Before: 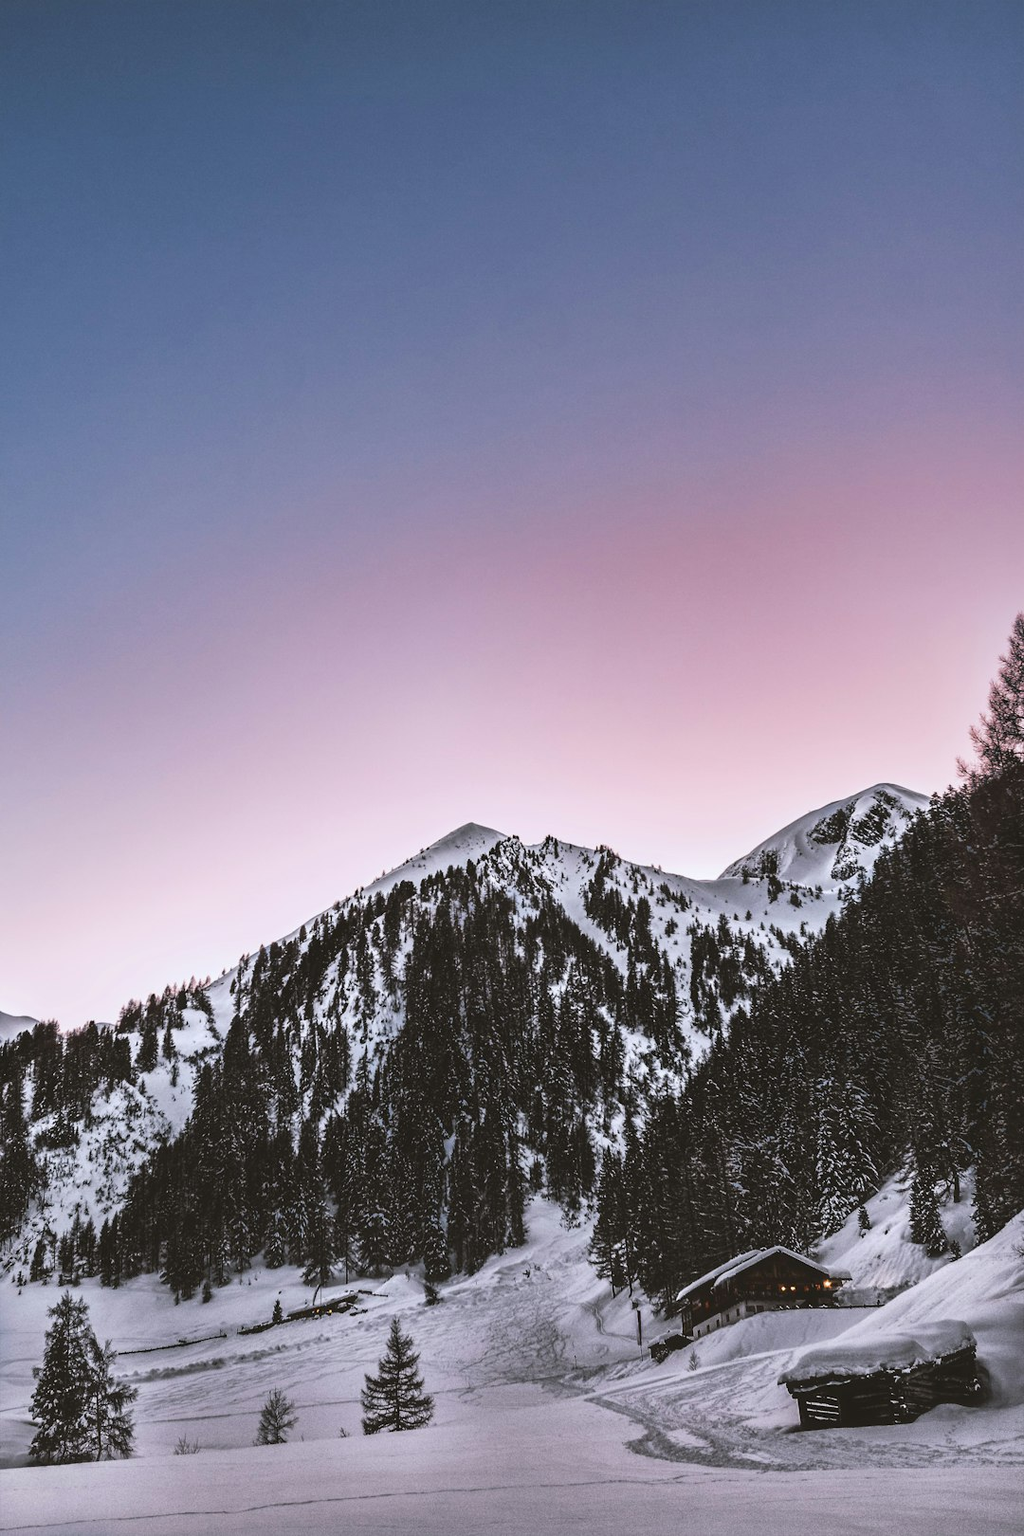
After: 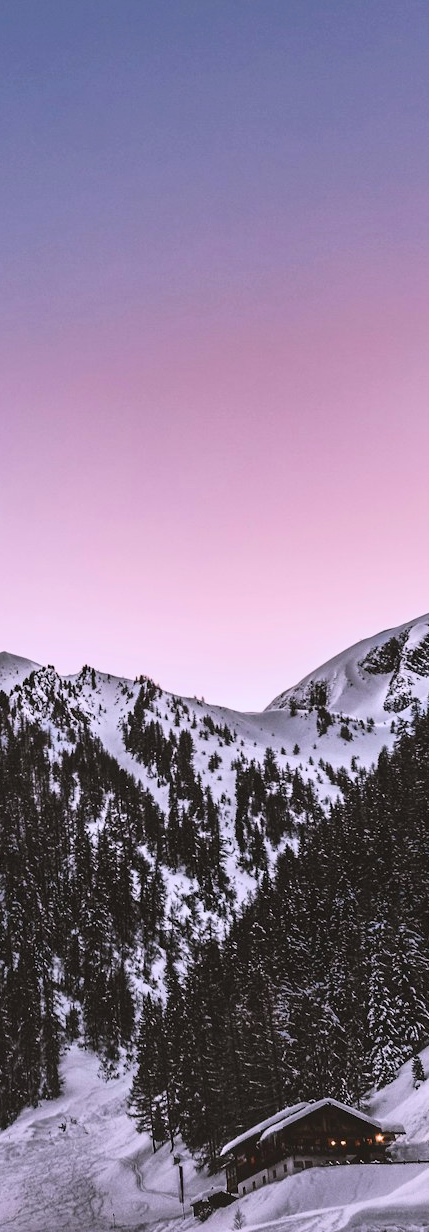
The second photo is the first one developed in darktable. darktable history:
crop: left 45.721%, top 13.393%, right 14.118%, bottom 10.01%
white balance: red 1.05, blue 1.072
filmic rgb: black relative exposure -16 EV, white relative exposure 2.93 EV, hardness 10.04, color science v6 (2022)
